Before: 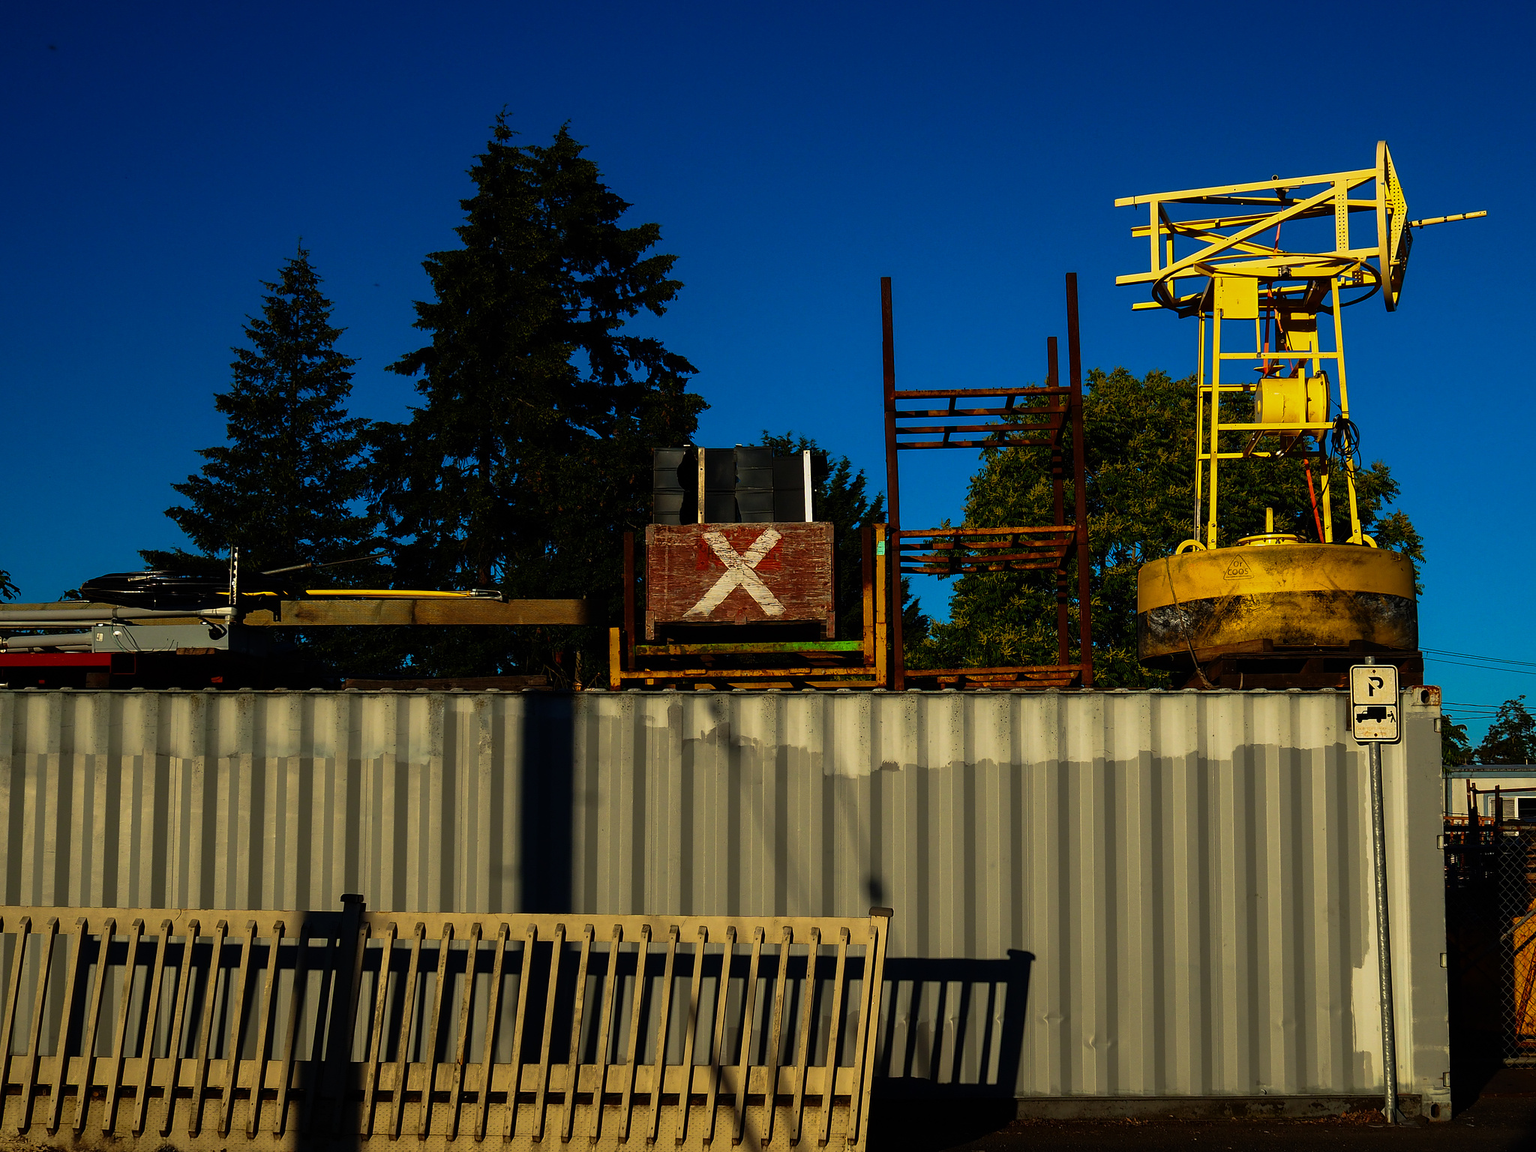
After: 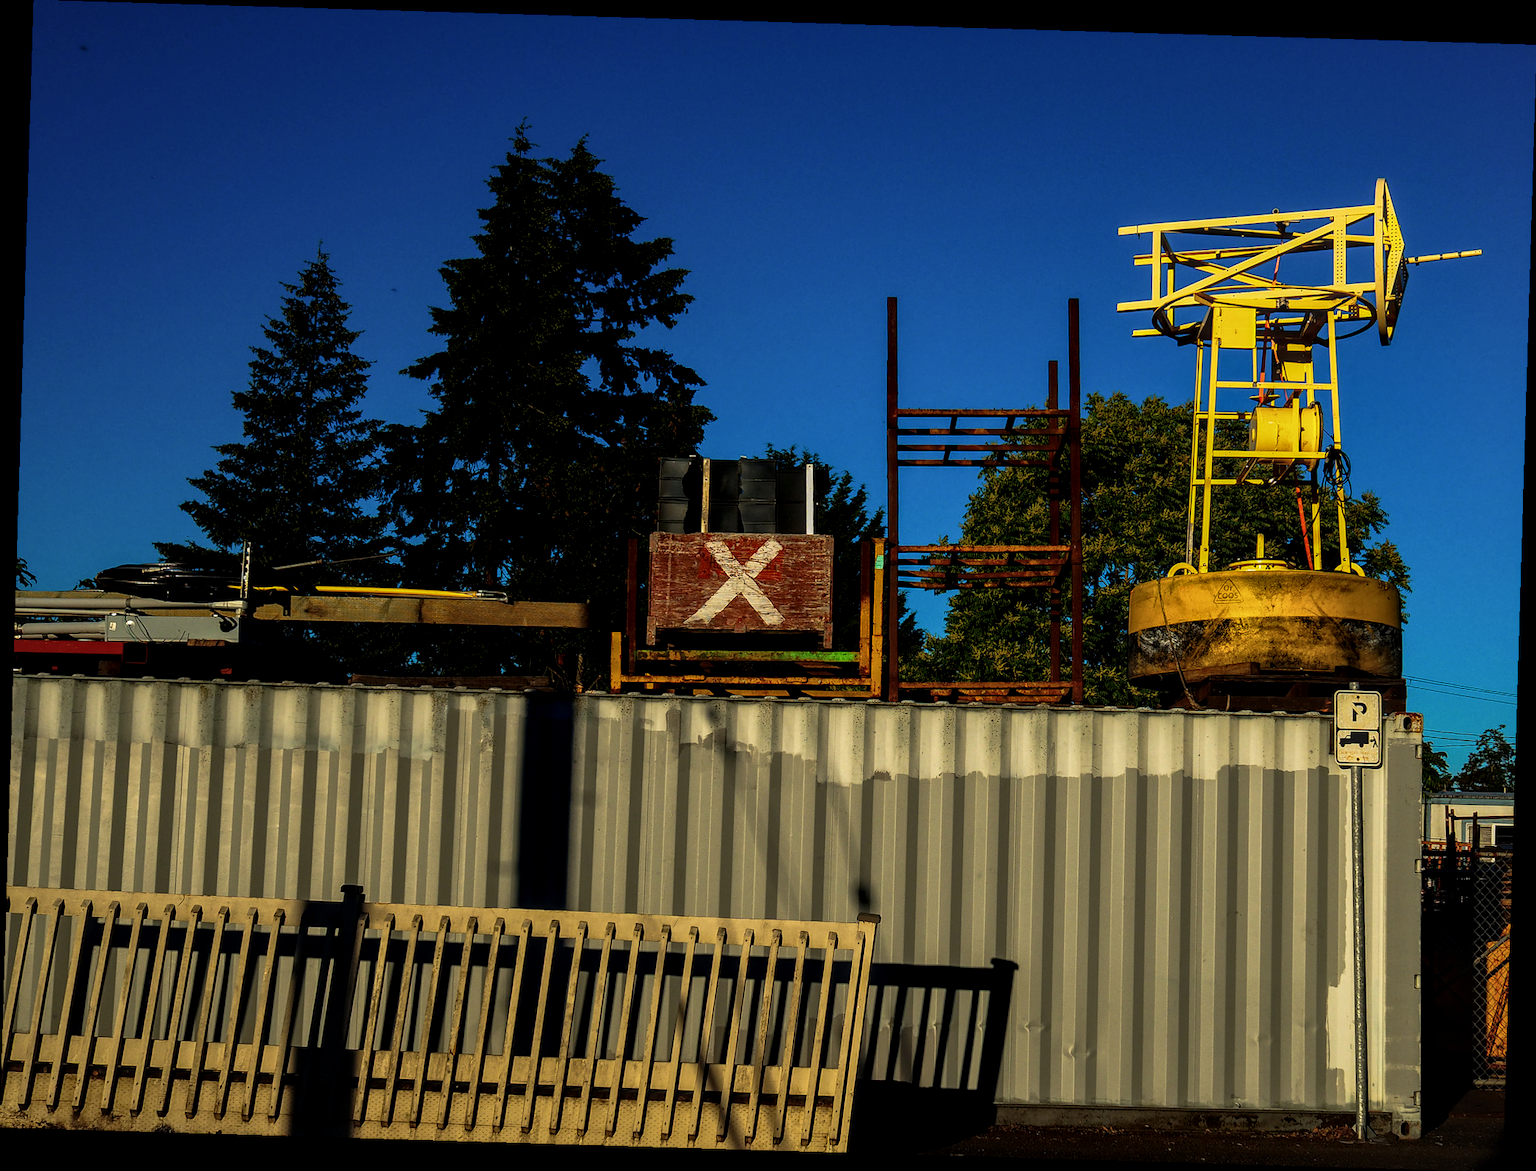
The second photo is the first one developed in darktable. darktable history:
rotate and perspective: rotation 1.72°, automatic cropping off
local contrast: highlights 61%, detail 143%, midtone range 0.428
